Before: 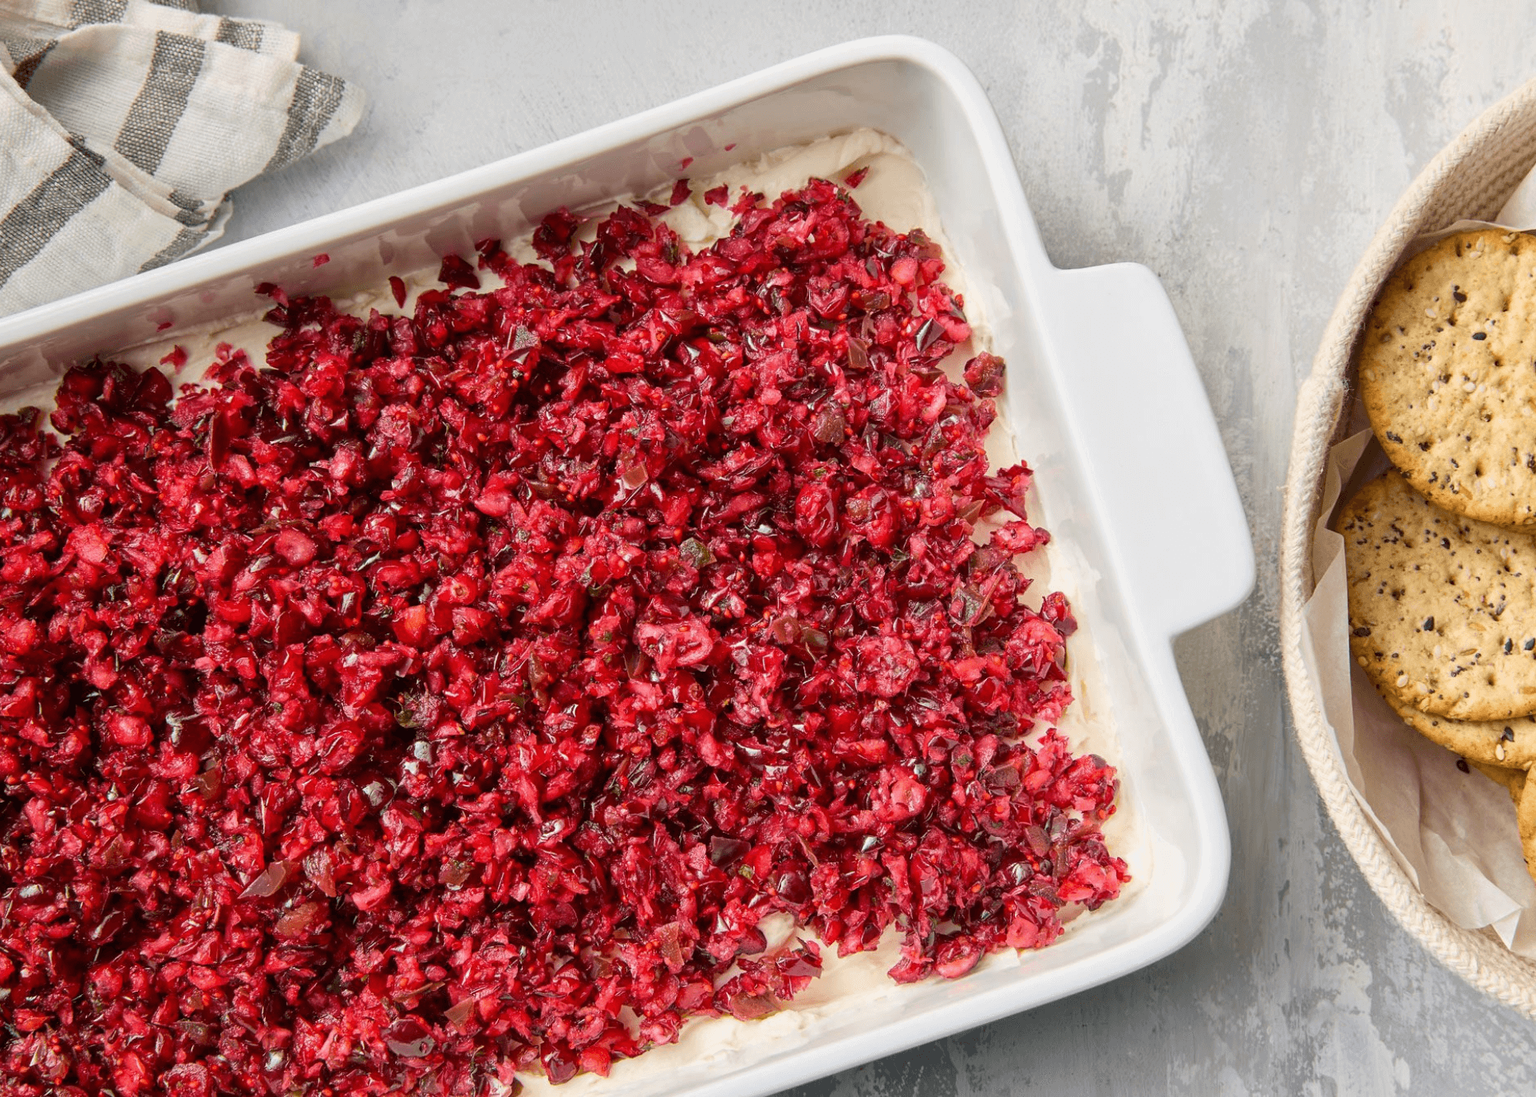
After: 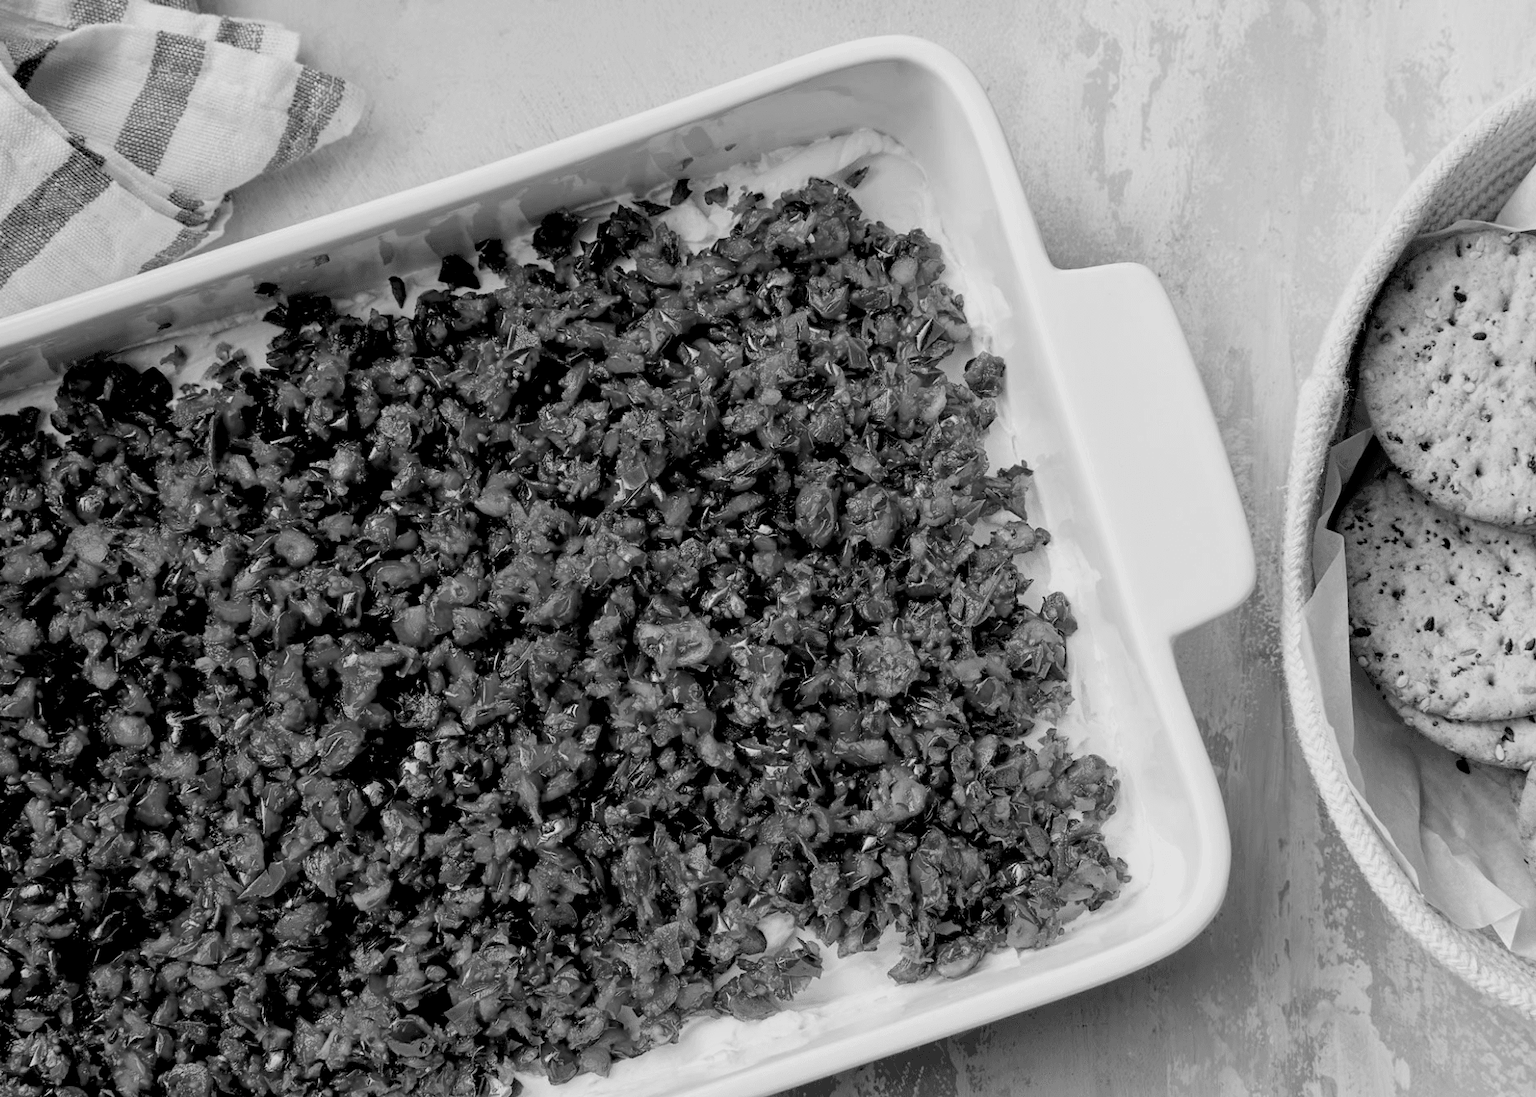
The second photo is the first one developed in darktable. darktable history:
monochrome: size 1
rgb levels: levels [[0.034, 0.472, 0.904], [0, 0.5, 1], [0, 0.5, 1]]
color balance rgb: perceptual saturation grading › global saturation -0.31%, global vibrance -8%, contrast -13%, saturation formula JzAzBz (2021)
